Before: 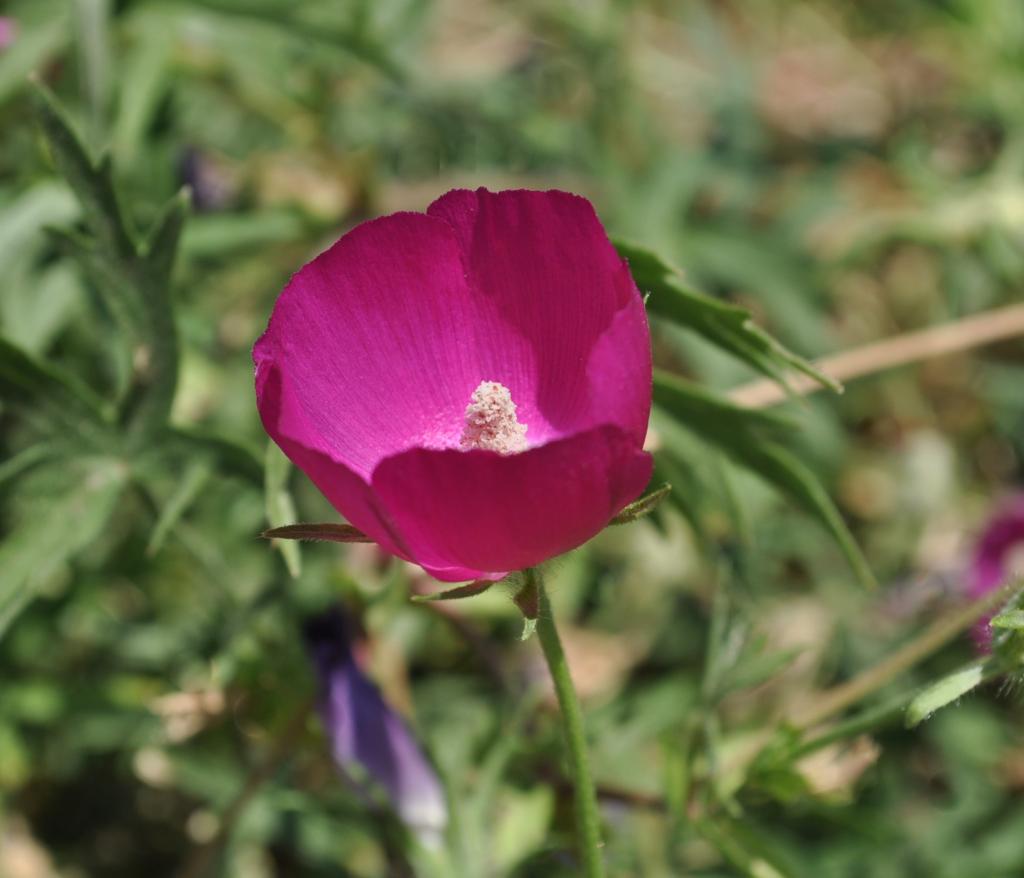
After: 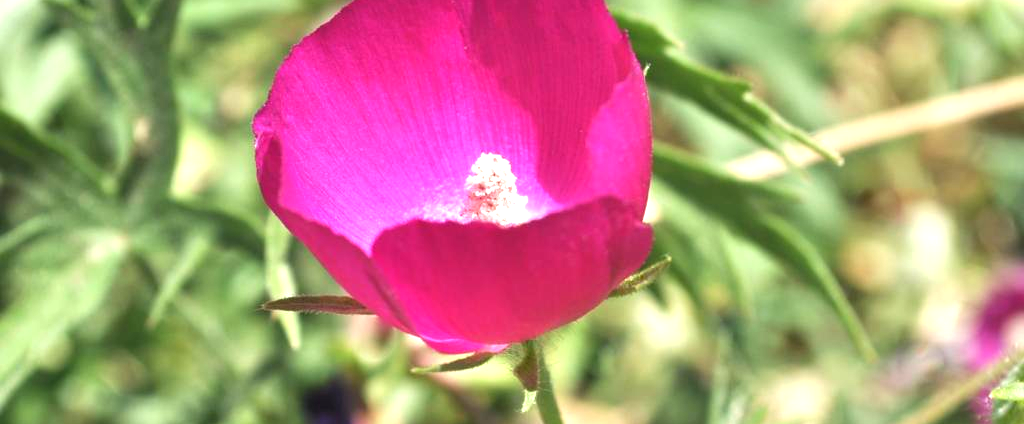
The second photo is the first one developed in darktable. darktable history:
exposure: black level correction 0, exposure 1.45 EV, compensate exposure bias true, compensate highlight preservation false
crop and rotate: top 26.056%, bottom 25.543%
